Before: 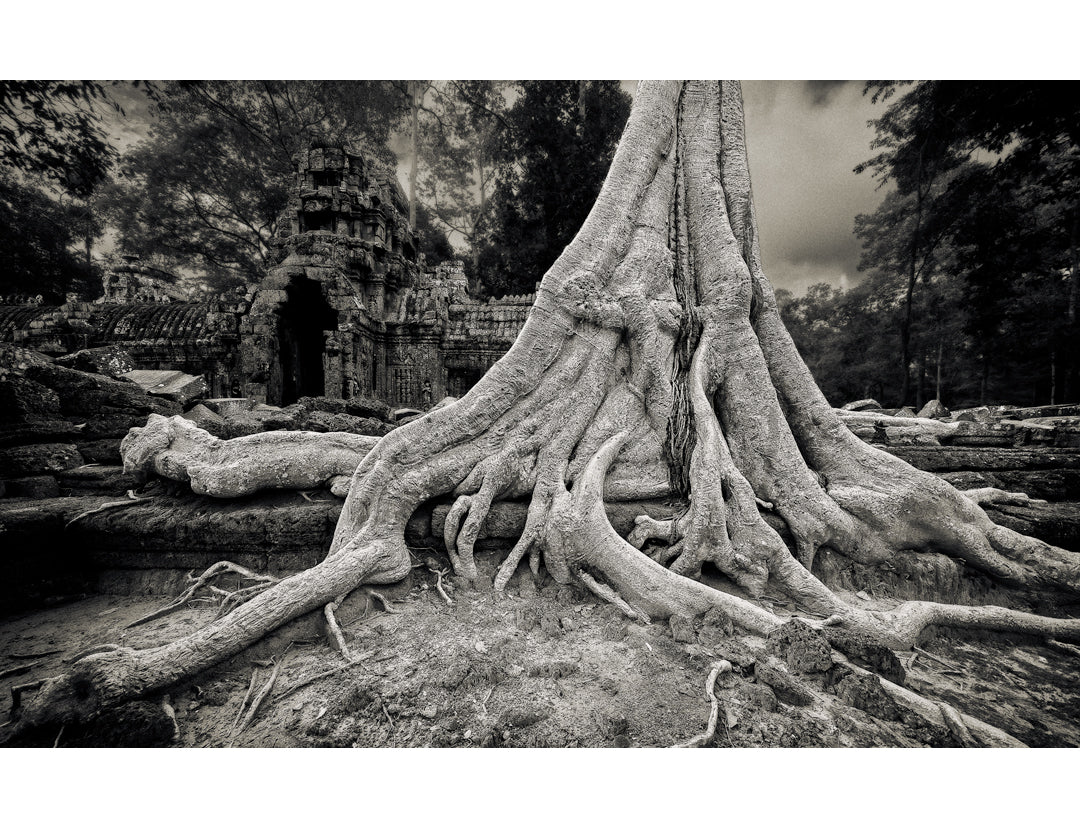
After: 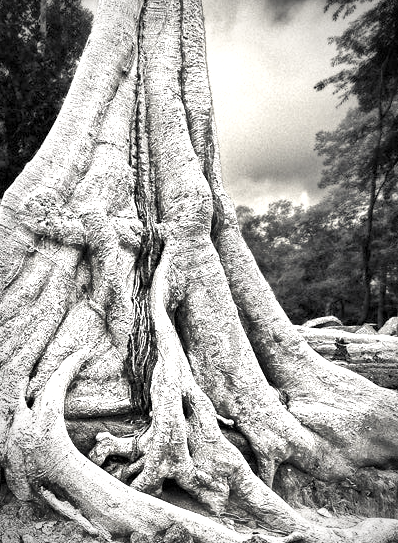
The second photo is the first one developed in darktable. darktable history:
crop and rotate: left 49.936%, top 10.094%, right 13.136%, bottom 24.256%
exposure: black level correction -0.002, exposure 1.35 EV, compensate highlight preservation false
local contrast: mode bilateral grid, contrast 20, coarseness 50, detail 120%, midtone range 0.2
contrast brightness saturation: brightness 0.18, saturation -0.5
levels: mode automatic, black 0.023%, white 99.97%, levels [0.062, 0.494, 0.925]
vignetting: automatic ratio true
shadows and highlights: shadows 30.63, highlights -63.22, shadows color adjustment 98%, highlights color adjustment 58.61%, soften with gaussian
